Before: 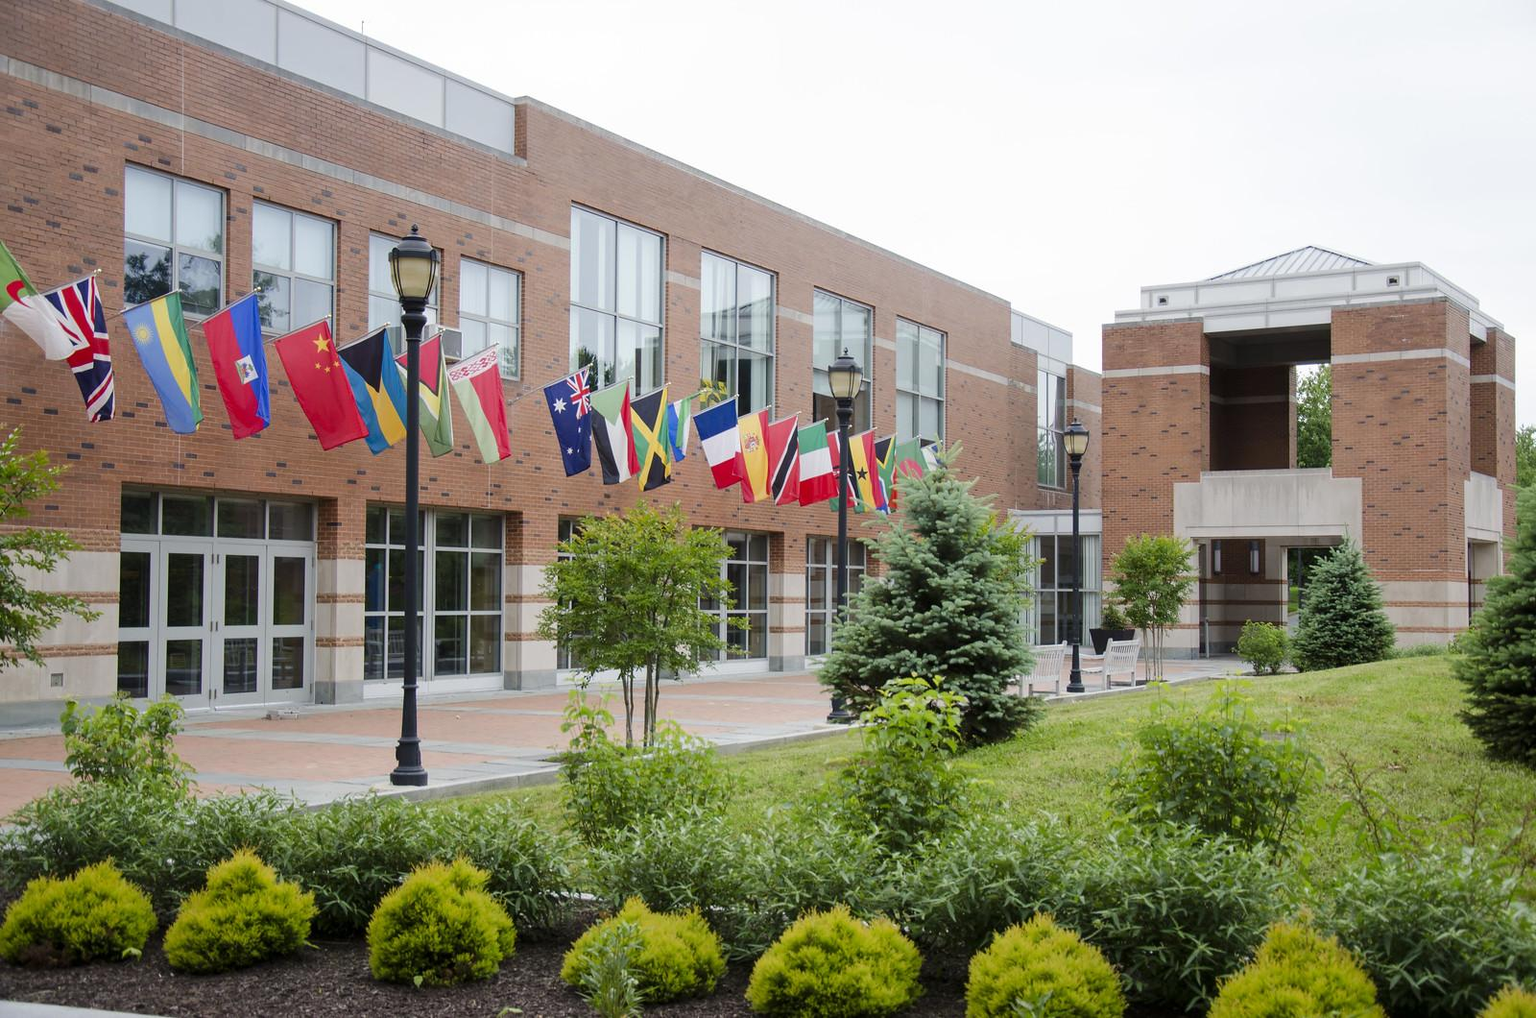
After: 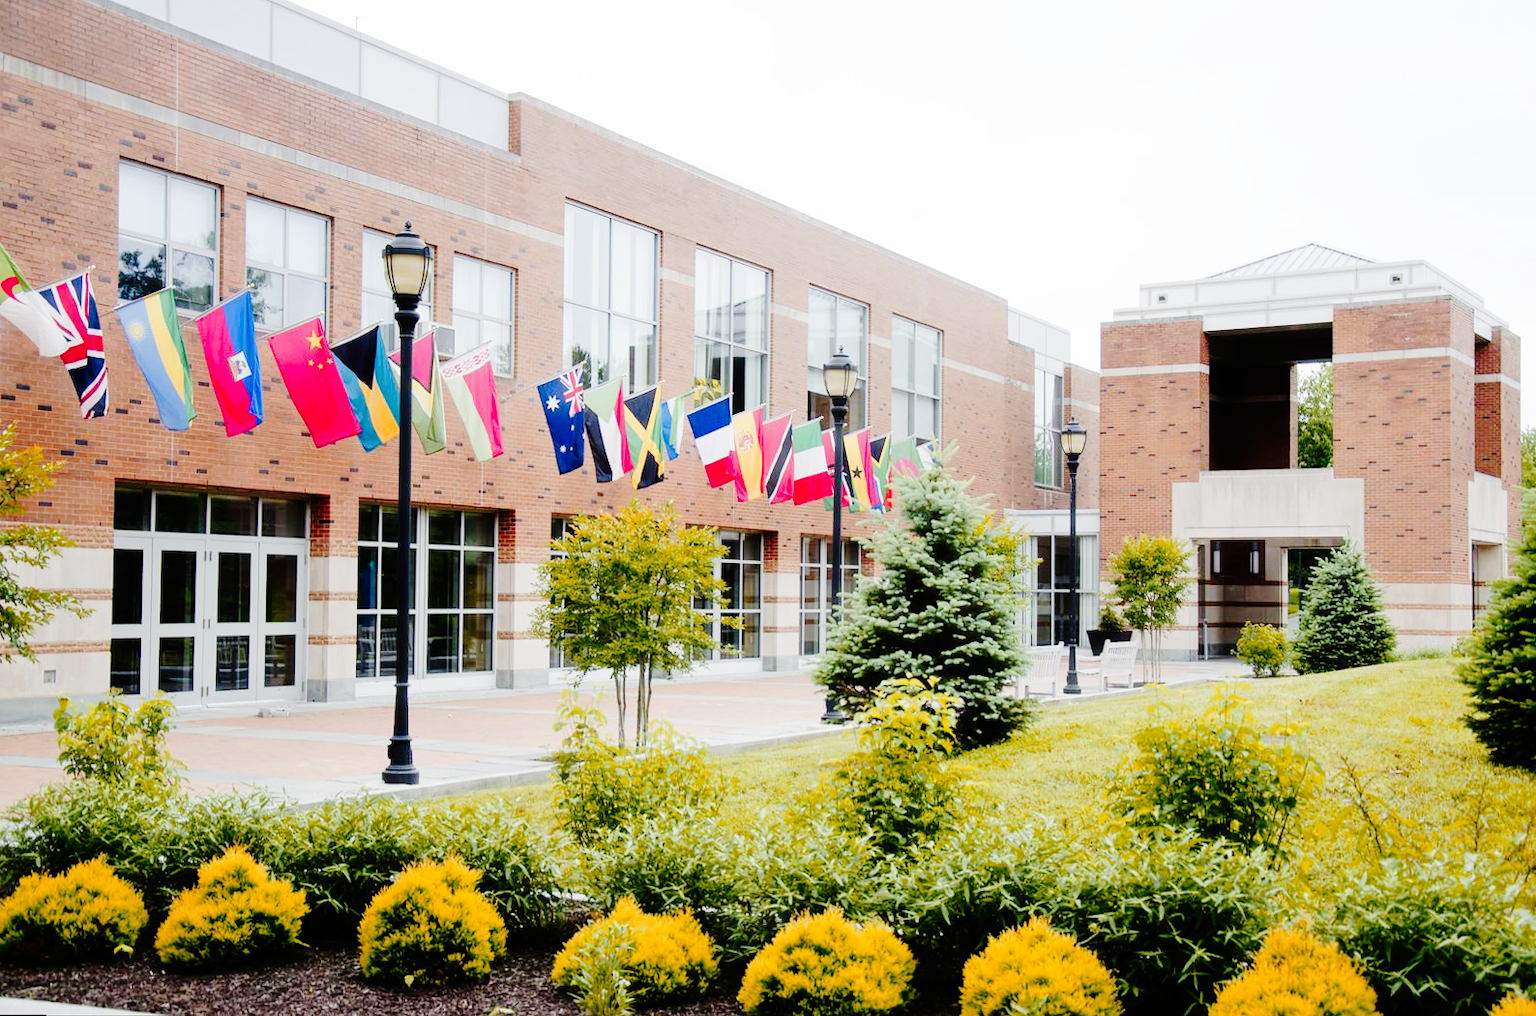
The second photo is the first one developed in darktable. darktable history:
rotate and perspective: rotation 0.192°, lens shift (horizontal) -0.015, crop left 0.005, crop right 0.996, crop top 0.006, crop bottom 0.99
color zones: curves: ch1 [(0.239, 0.552) (0.75, 0.5)]; ch2 [(0.25, 0.462) (0.749, 0.457)], mix 25.94%
haze removal: strength -0.1, adaptive false
base curve: curves: ch0 [(0, 0) (0.036, 0.01) (0.123, 0.254) (0.258, 0.504) (0.507, 0.748) (1, 1)], preserve colors none
